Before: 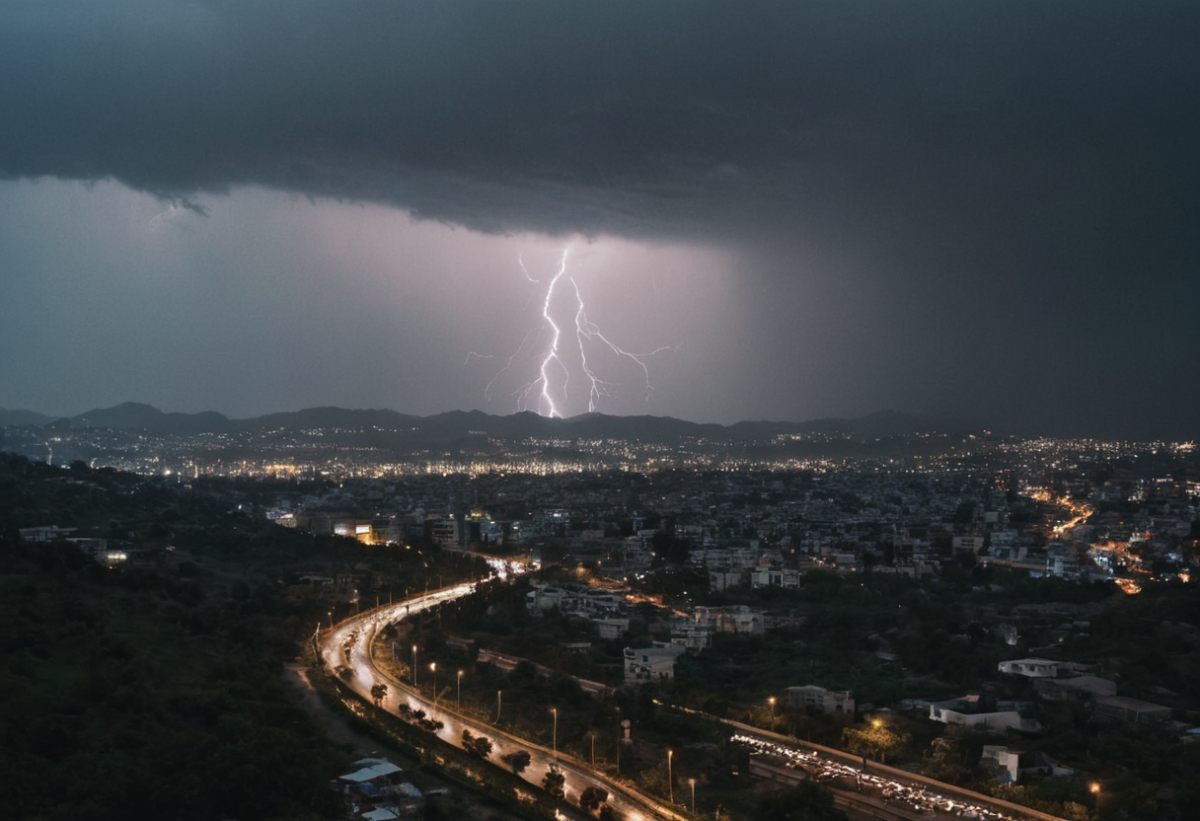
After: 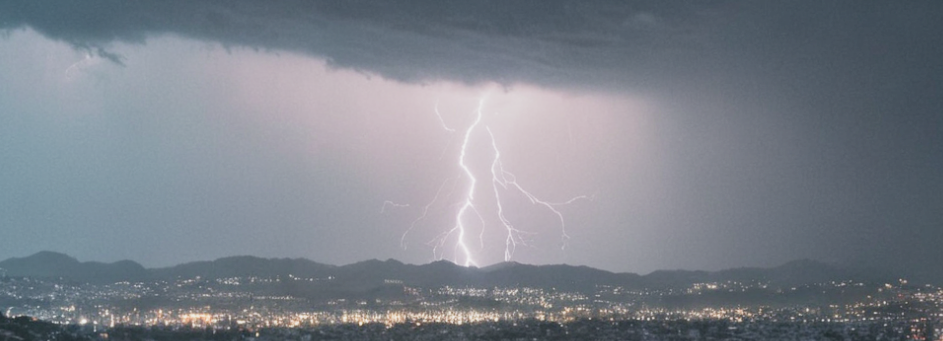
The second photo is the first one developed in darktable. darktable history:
local contrast: highlights 100%, shadows 100%, detail 120%, midtone range 0.2
exposure: black level correction 0, exposure 1.379 EV, compensate exposure bias true, compensate highlight preservation false
filmic rgb: black relative exposure -13 EV, threshold 3 EV, target white luminance 85%, hardness 6.3, latitude 42.11%, contrast 0.858, shadows ↔ highlights balance 8.63%, color science v4 (2020), enable highlight reconstruction true
crop: left 7.036%, top 18.398%, right 14.379%, bottom 40.043%
tone equalizer: on, module defaults
graduated density: on, module defaults
